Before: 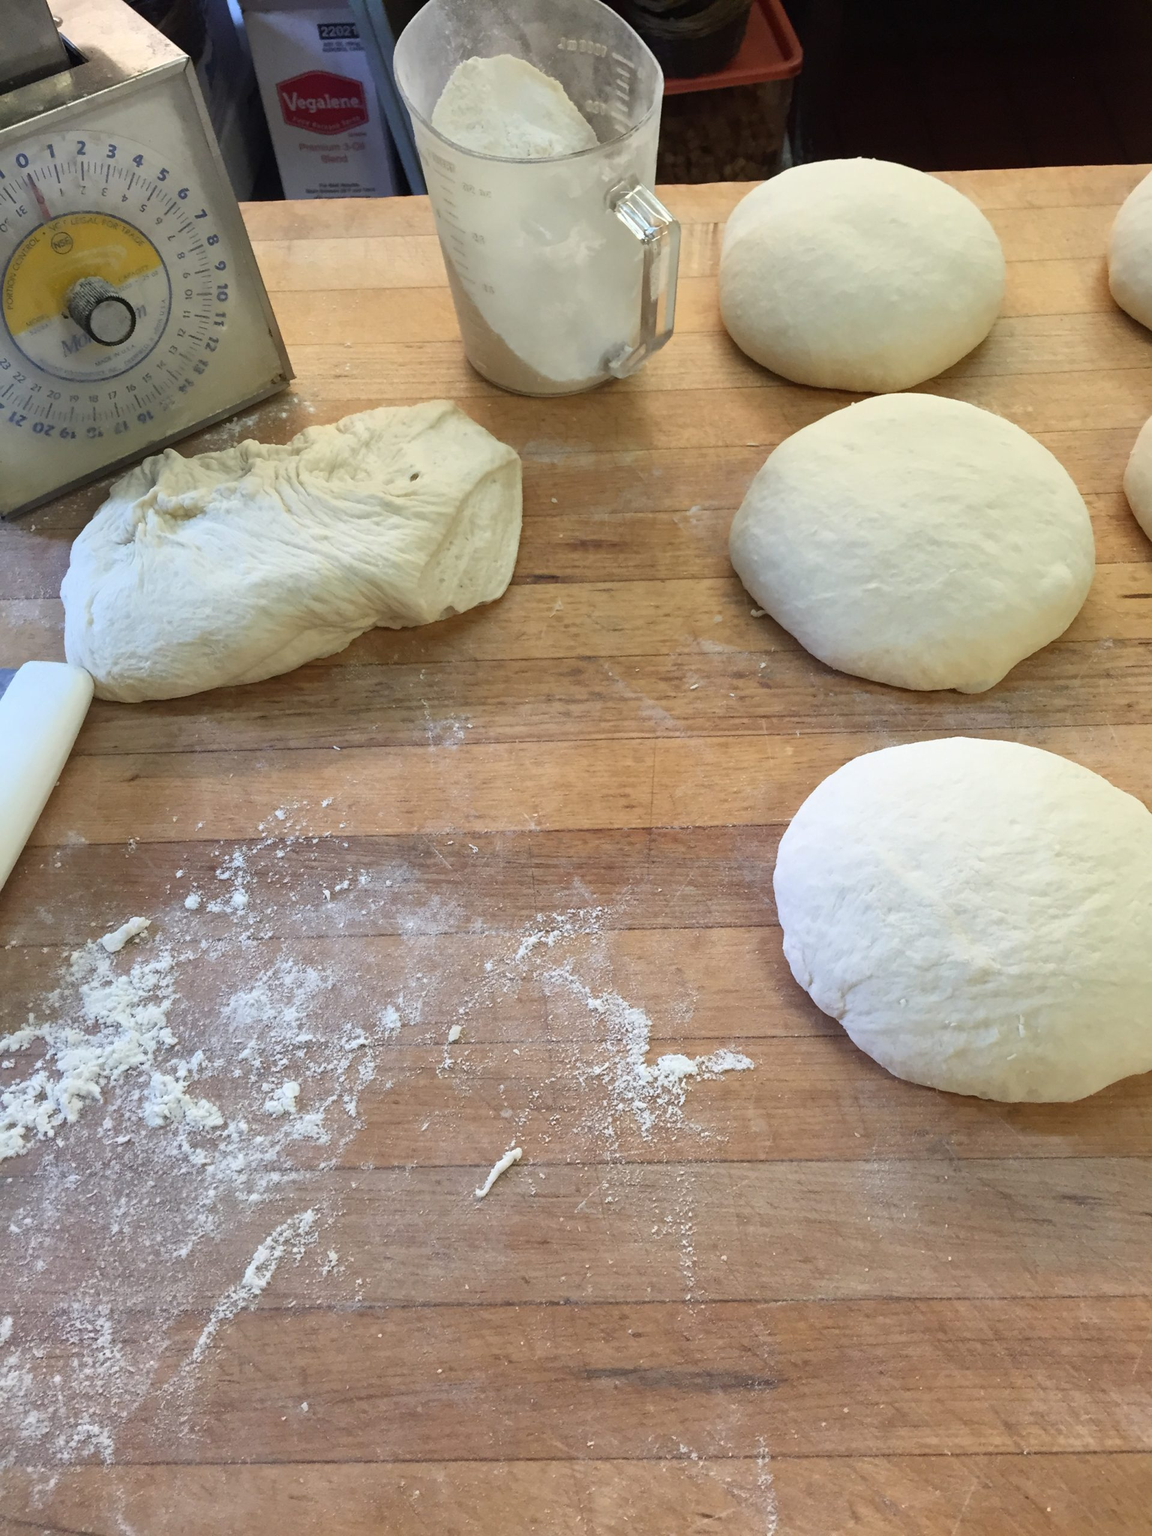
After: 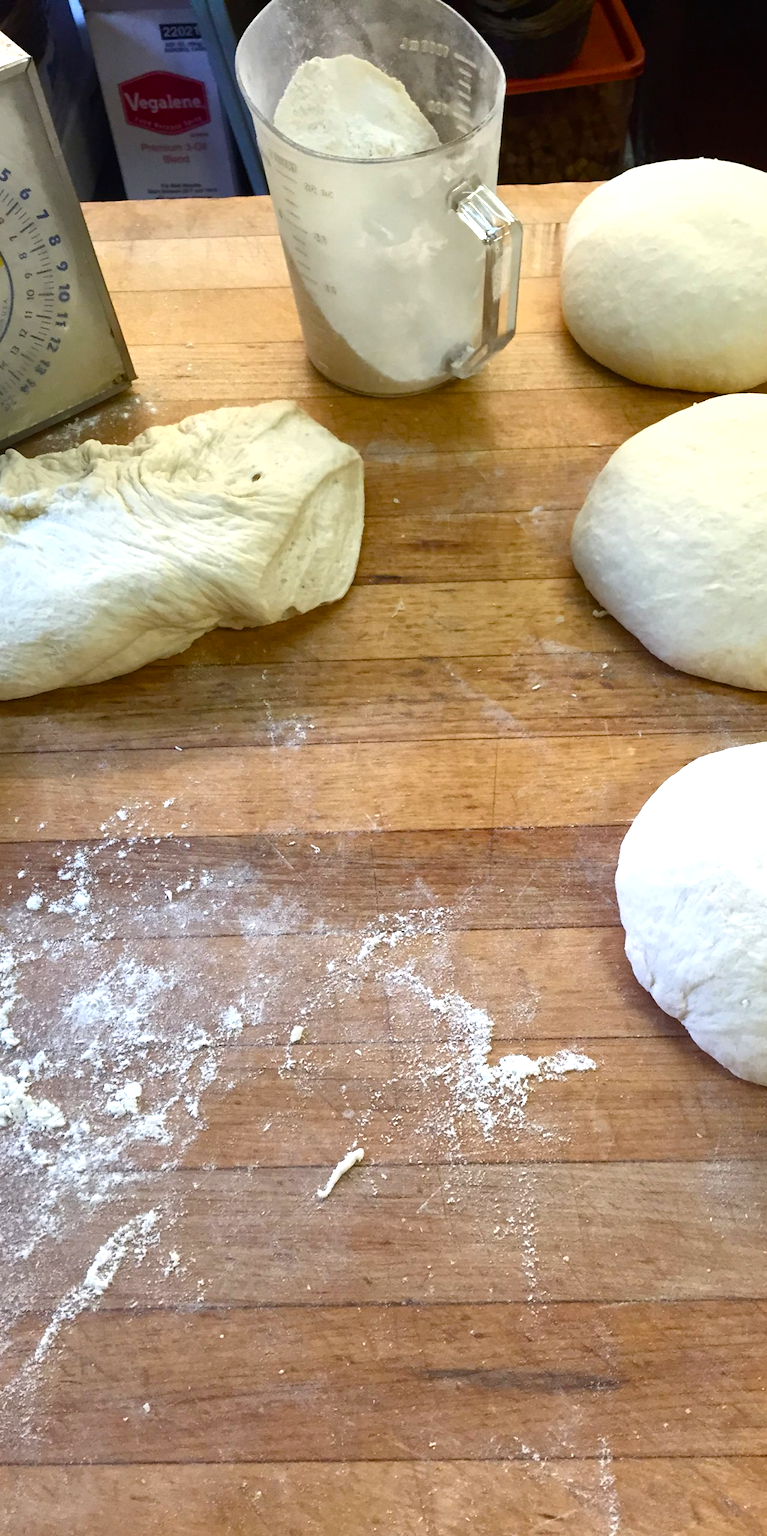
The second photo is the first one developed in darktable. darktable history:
crop and rotate: left 13.77%, right 19.632%
color balance rgb: perceptual saturation grading › global saturation 20%, perceptual saturation grading › highlights -25.09%, perceptual saturation grading › shadows 49.929%, perceptual brilliance grading › global brilliance 14.543%, perceptual brilliance grading › shadows -34.701%, global vibrance 20%
